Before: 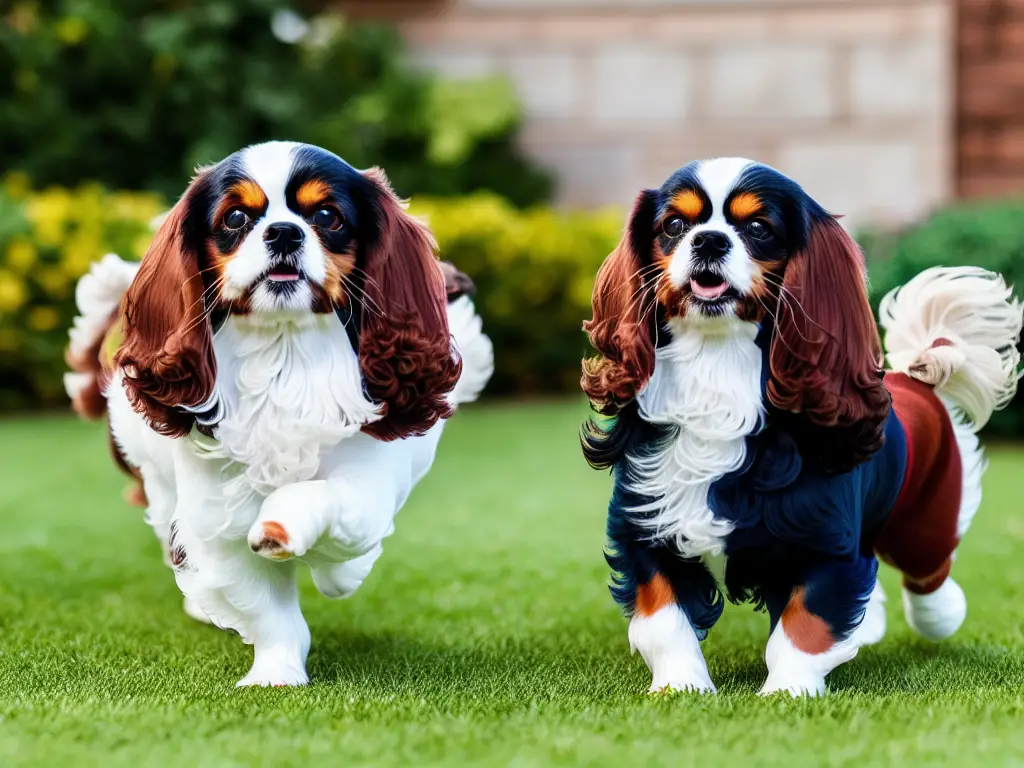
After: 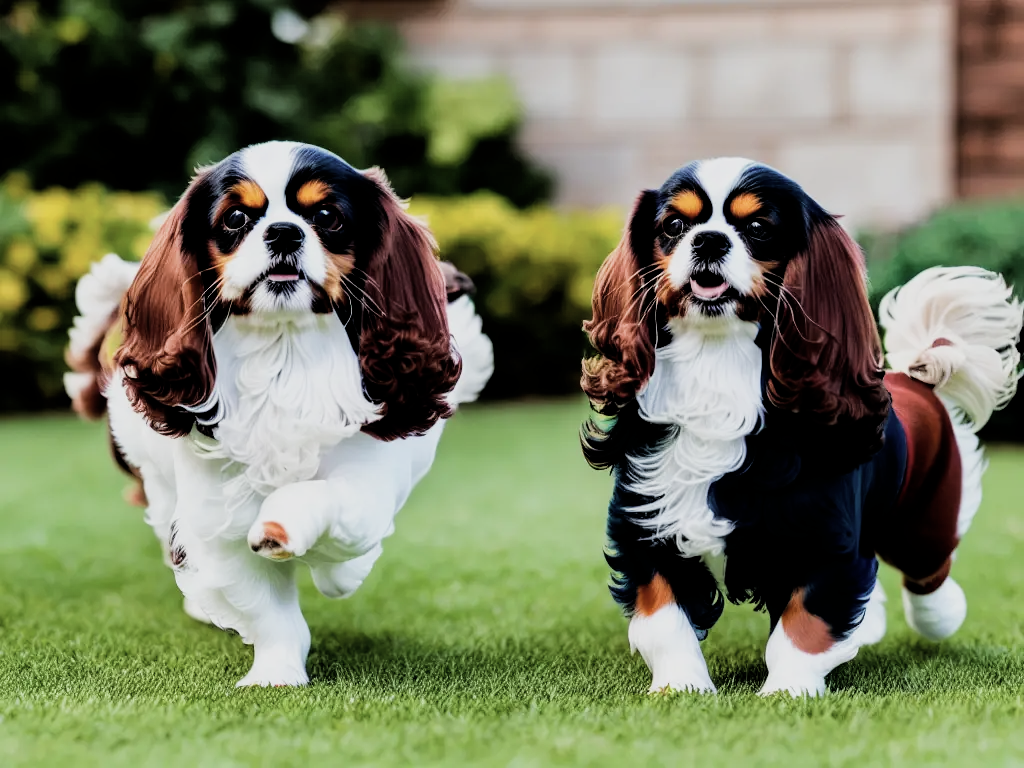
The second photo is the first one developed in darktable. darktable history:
color correction: saturation 0.8
exposure: black level correction 0.001, compensate highlight preservation false
filmic rgb: black relative exposure -5 EV, white relative exposure 3.5 EV, hardness 3.19, contrast 1.2, highlights saturation mix -50%
